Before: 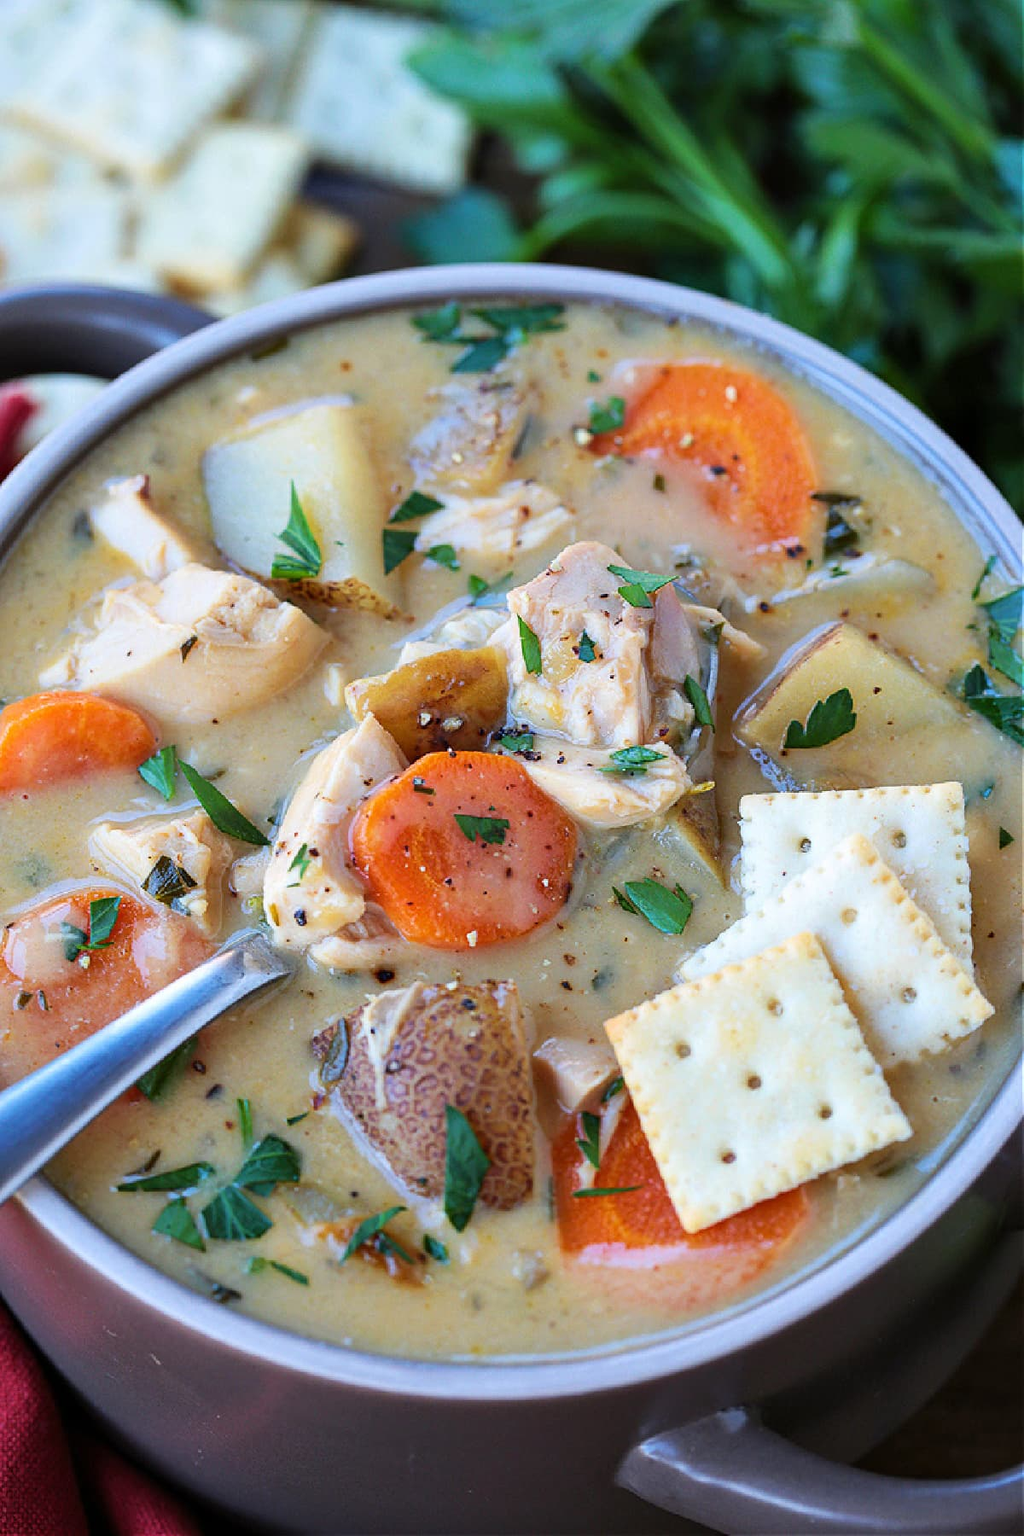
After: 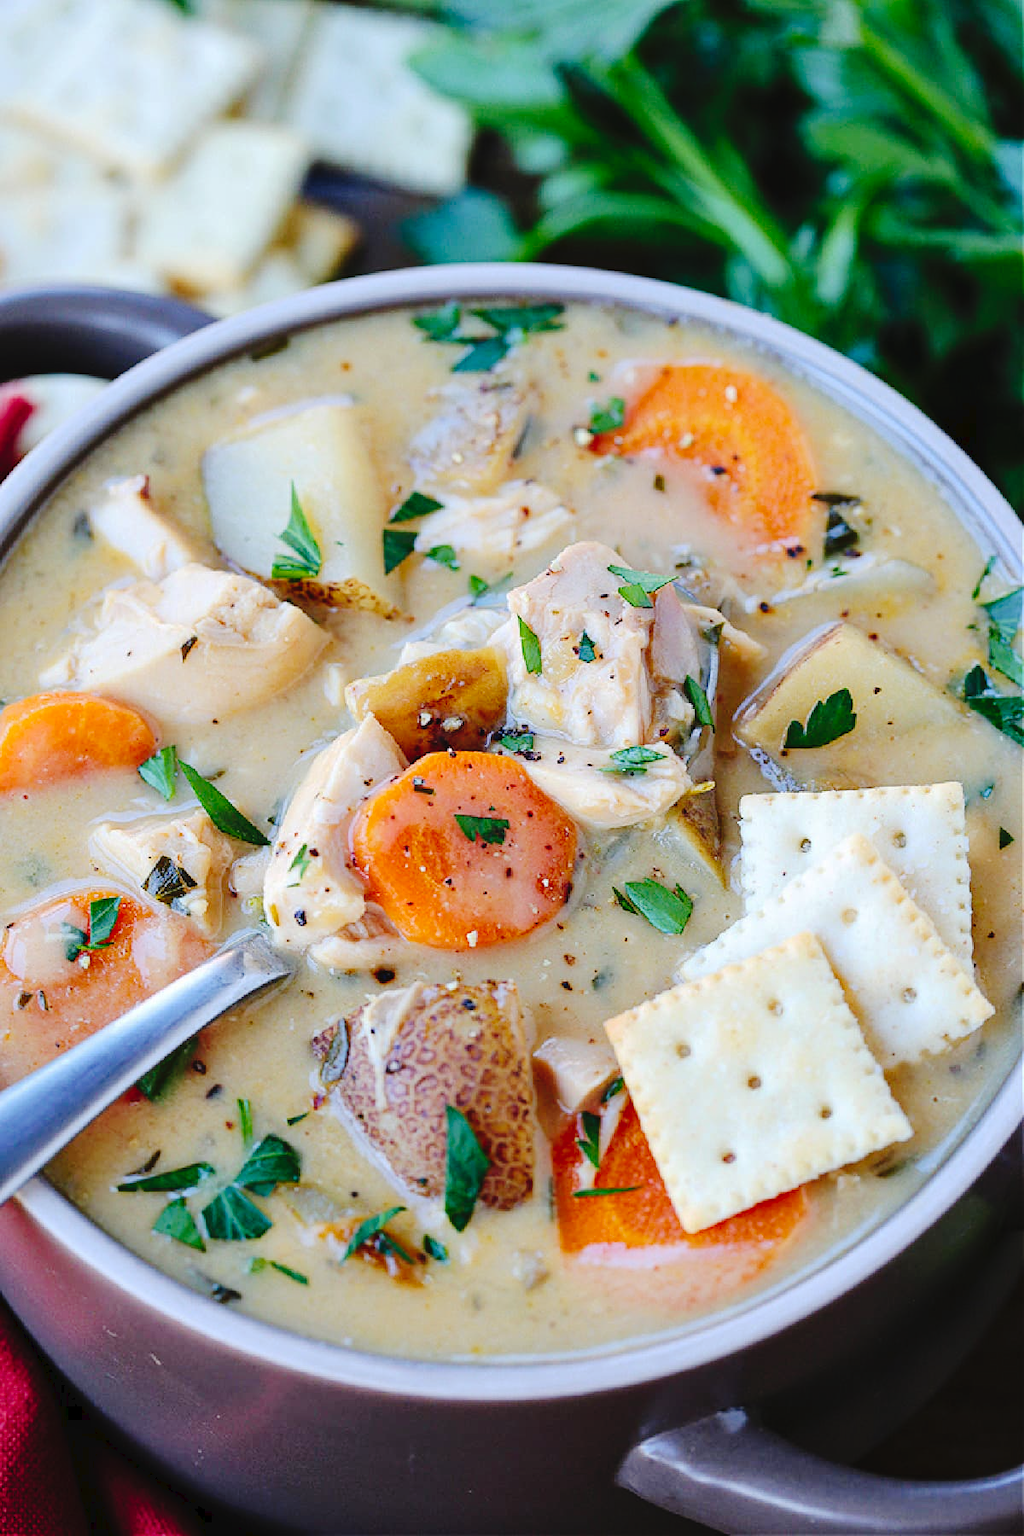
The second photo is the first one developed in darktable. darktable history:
tone curve: curves: ch0 [(0, 0) (0.003, 0.031) (0.011, 0.033) (0.025, 0.038) (0.044, 0.049) (0.069, 0.059) (0.1, 0.071) (0.136, 0.093) (0.177, 0.142) (0.224, 0.204) (0.277, 0.292) (0.335, 0.387) (0.399, 0.484) (0.468, 0.567) (0.543, 0.643) (0.623, 0.712) (0.709, 0.776) (0.801, 0.837) (0.898, 0.903) (1, 1)], preserve colors none
